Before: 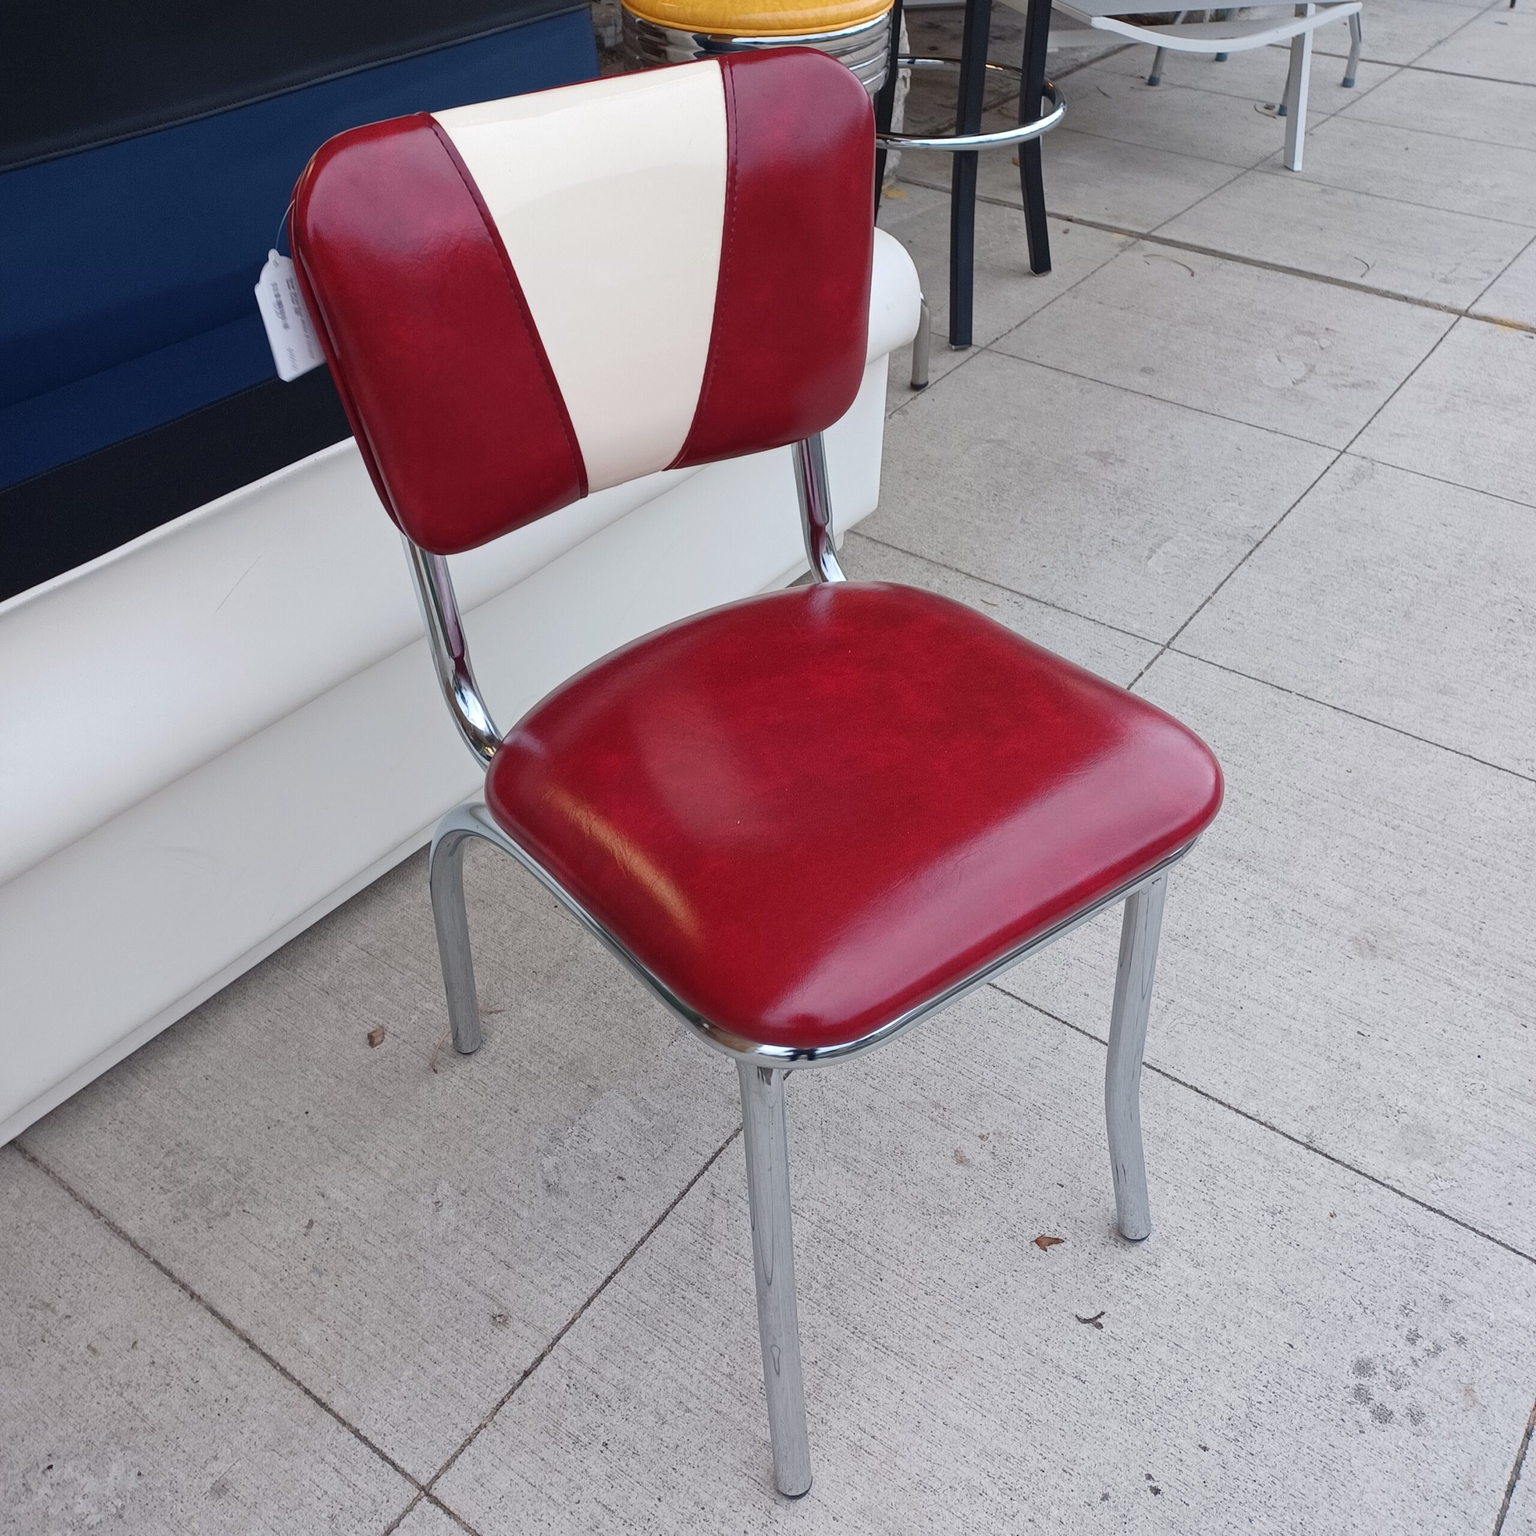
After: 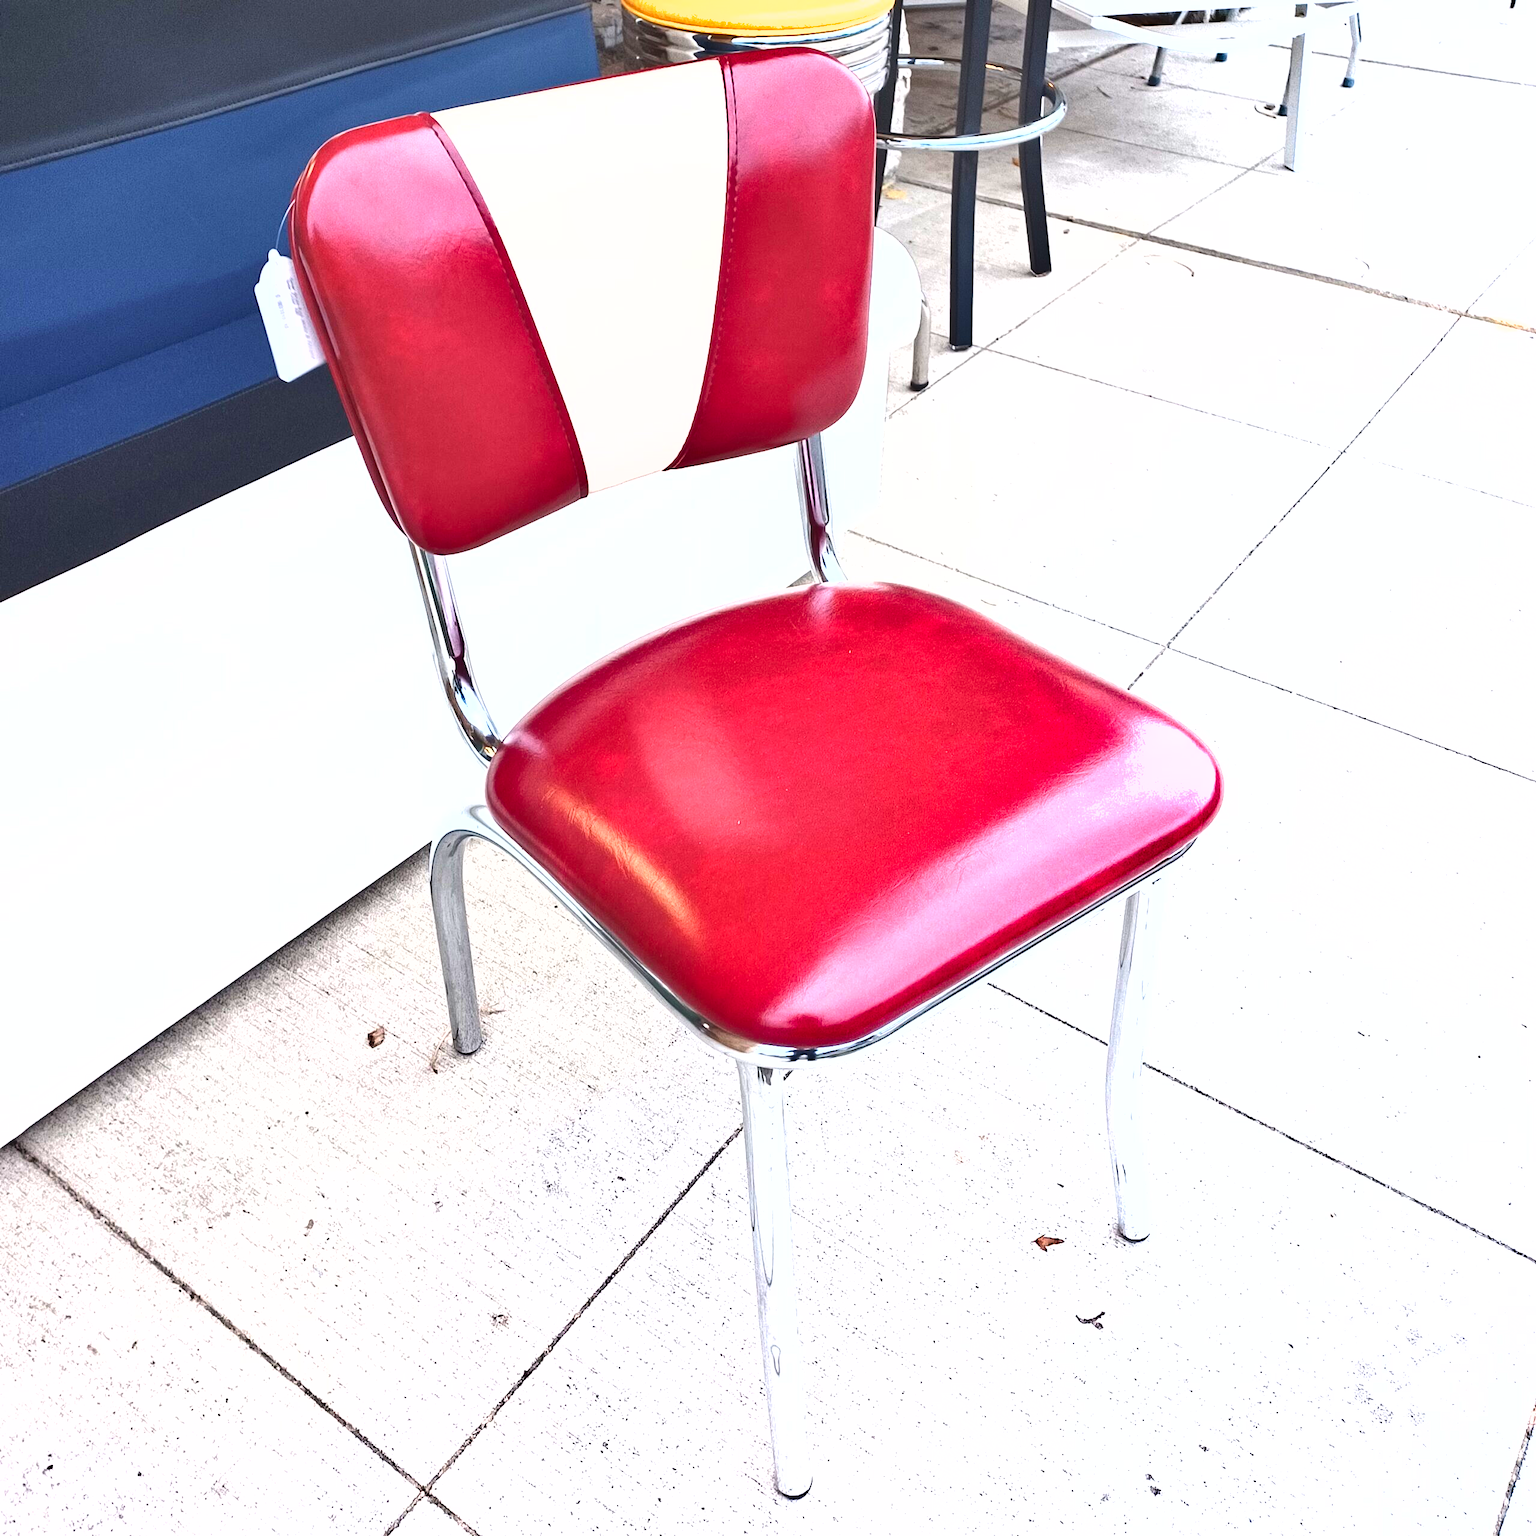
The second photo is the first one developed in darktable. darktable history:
shadows and highlights: low approximation 0.01, soften with gaussian
exposure: black level correction 0, exposure 2 EV, compensate highlight preservation false
sharpen: radius 5.325, amount 0.312, threshold 26.433
